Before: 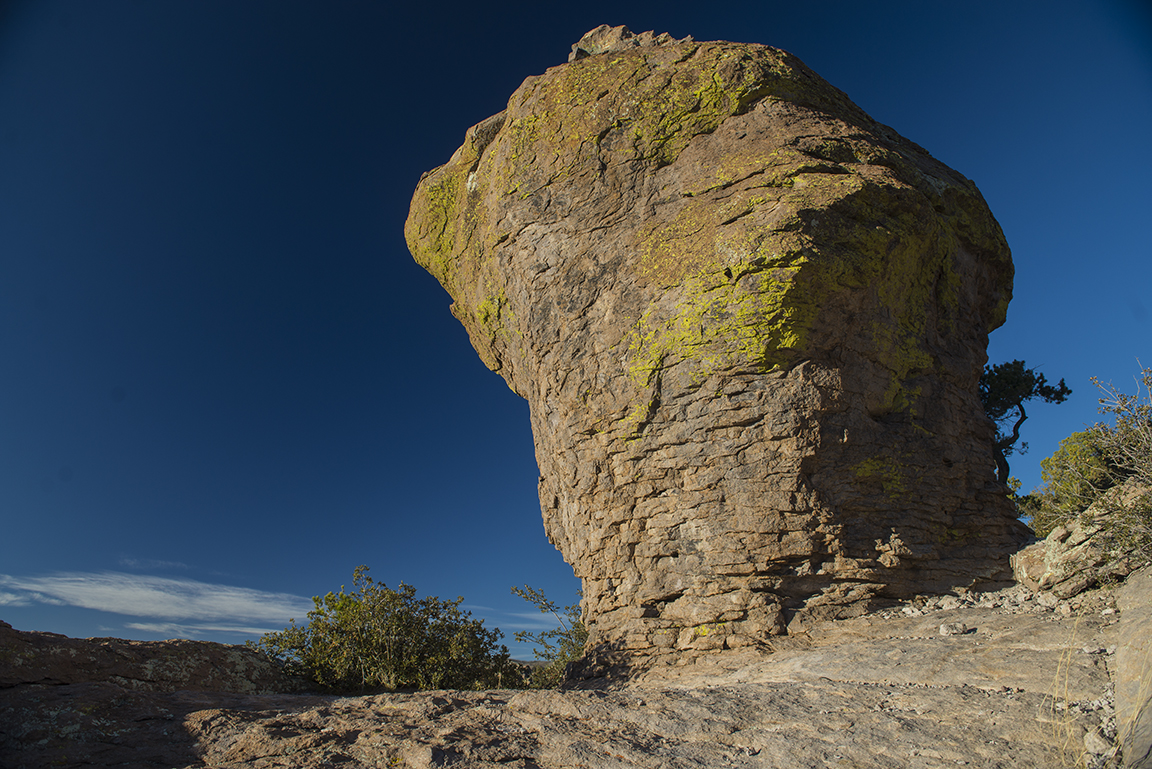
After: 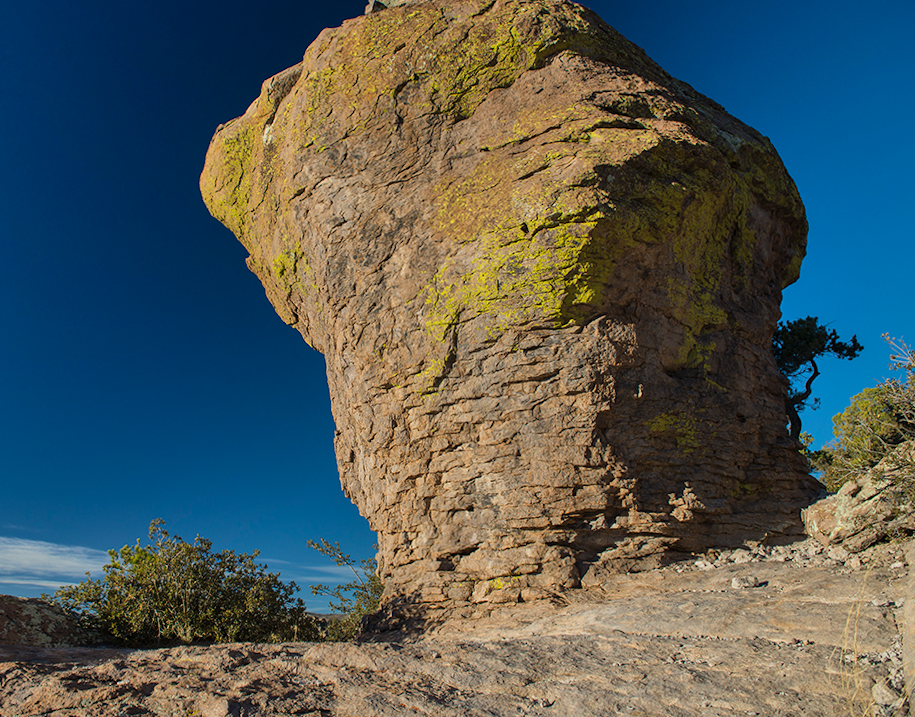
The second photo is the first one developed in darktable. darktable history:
crop and rotate: left 17.959%, top 5.771%, right 1.742%
rotate and perspective: rotation 0.174°, lens shift (vertical) 0.013, lens shift (horizontal) 0.019, shear 0.001, automatic cropping original format, crop left 0.007, crop right 0.991, crop top 0.016, crop bottom 0.997
shadows and highlights: white point adjustment 1, soften with gaussian
